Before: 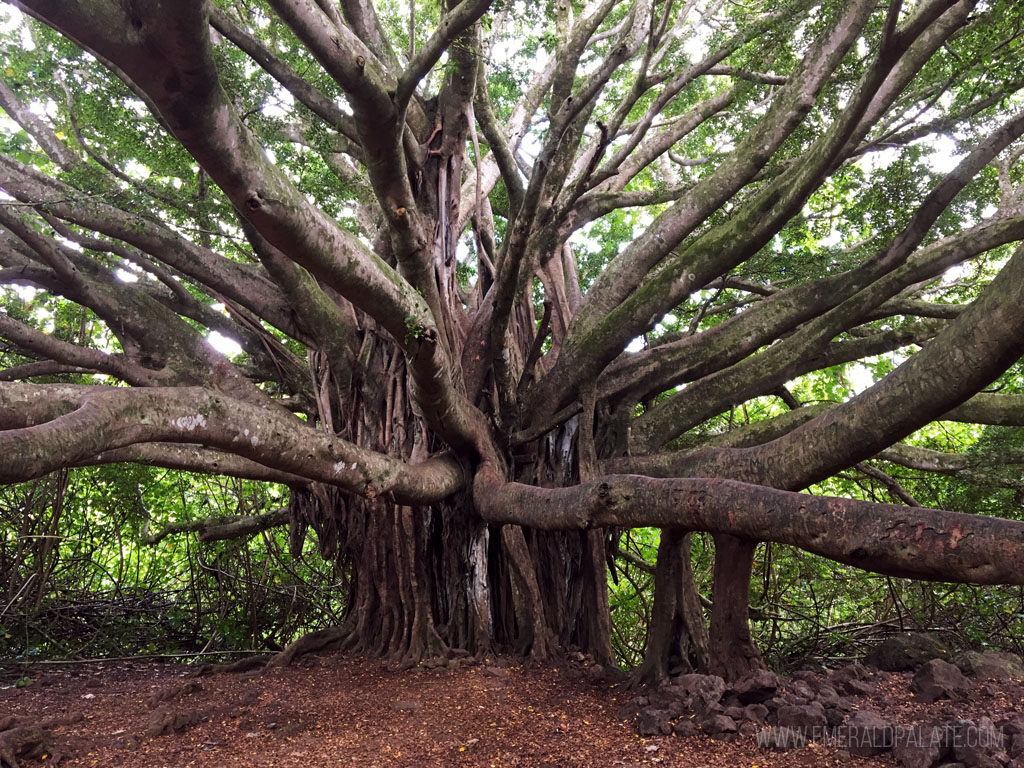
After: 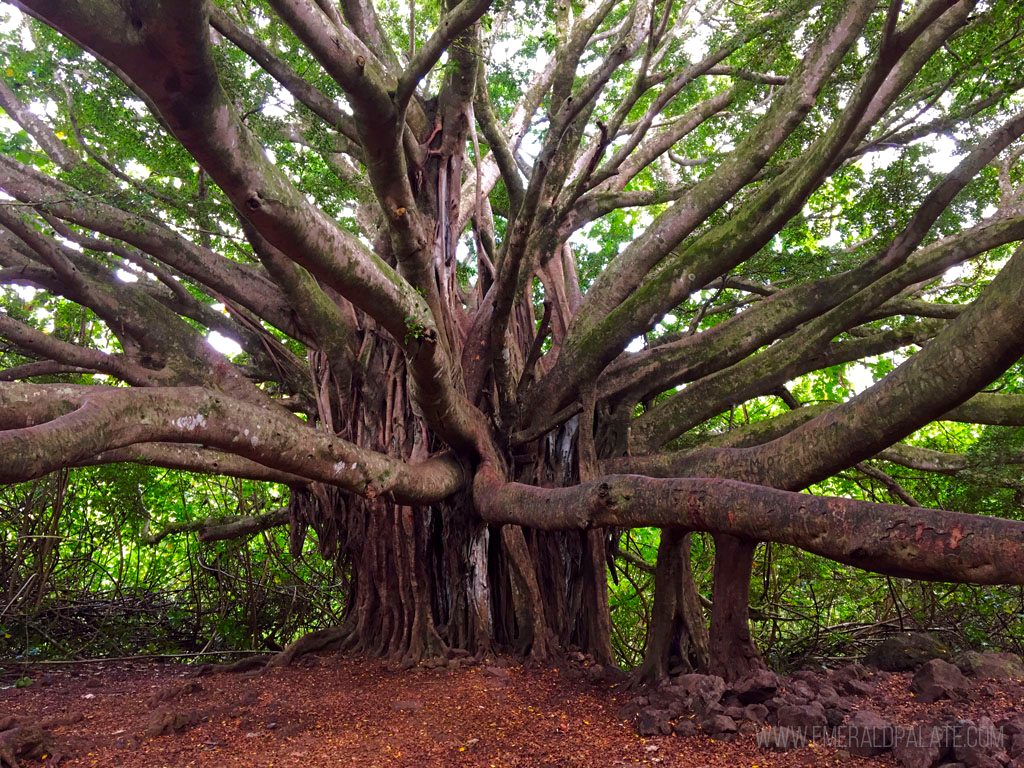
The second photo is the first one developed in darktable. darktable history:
tone equalizer: -8 EV -0.001 EV, -7 EV 0.002 EV, -6 EV -0.004 EV, -5 EV -0.015 EV, -4 EV -0.07 EV, -3 EV -0.219 EV, -2 EV -0.291 EV, -1 EV 0.109 EV, +0 EV 0.321 EV, edges refinement/feathering 500, mask exposure compensation -1.57 EV, preserve details no
contrast brightness saturation: saturation 0.102
color correction: highlights b* 0.055, saturation 1.34
